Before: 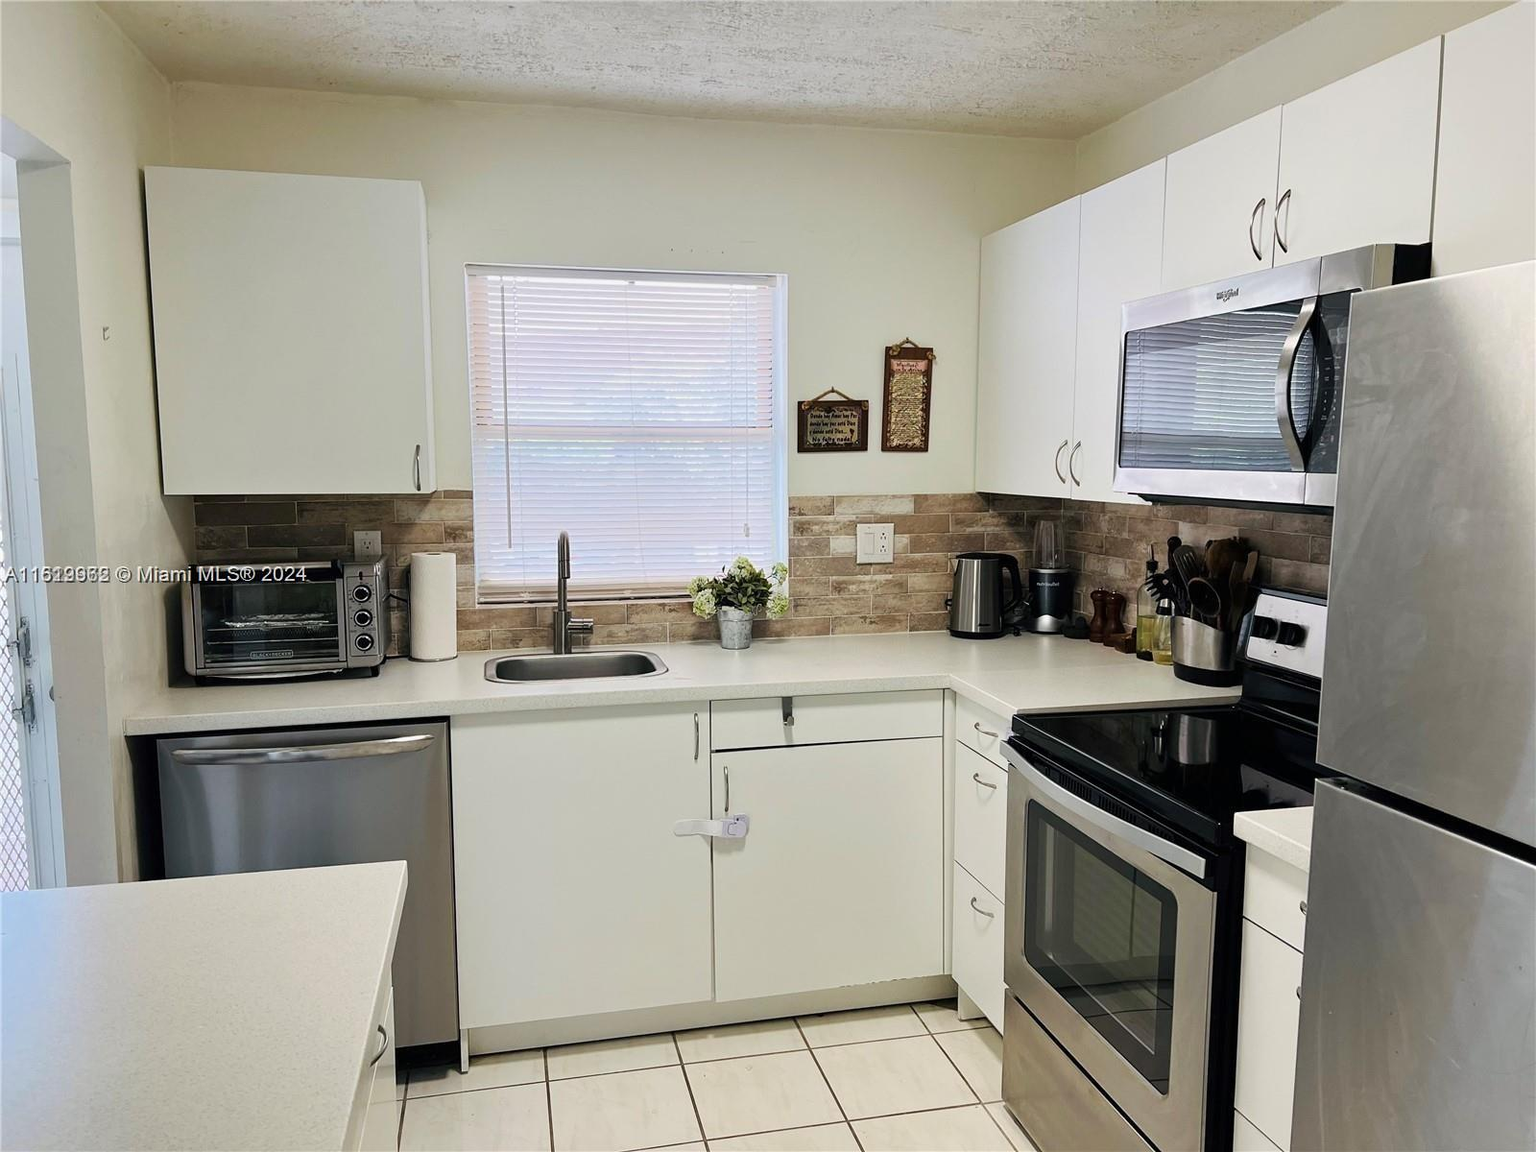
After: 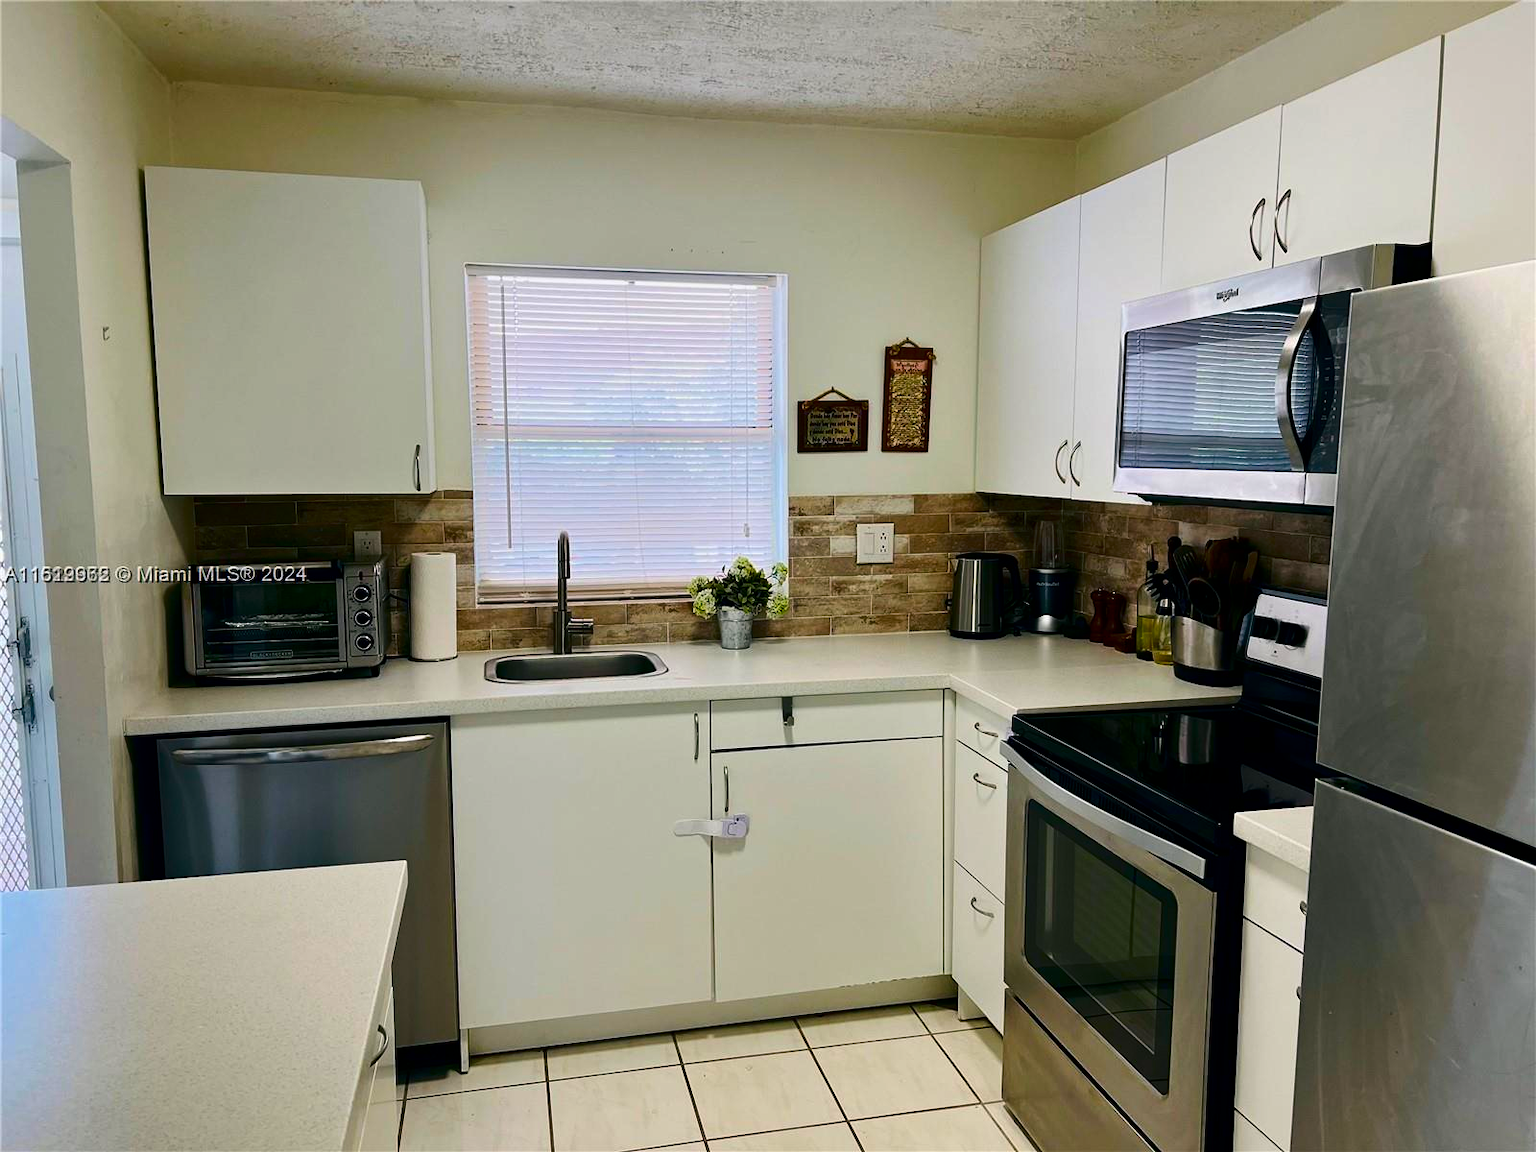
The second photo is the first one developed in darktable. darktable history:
contrast brightness saturation: contrast 0.131, brightness -0.242, saturation 0.136
color balance rgb: shadows lift › chroma 2.024%, shadows lift › hue 186.3°, perceptual saturation grading › global saturation 25.7%, global vibrance 19.534%
